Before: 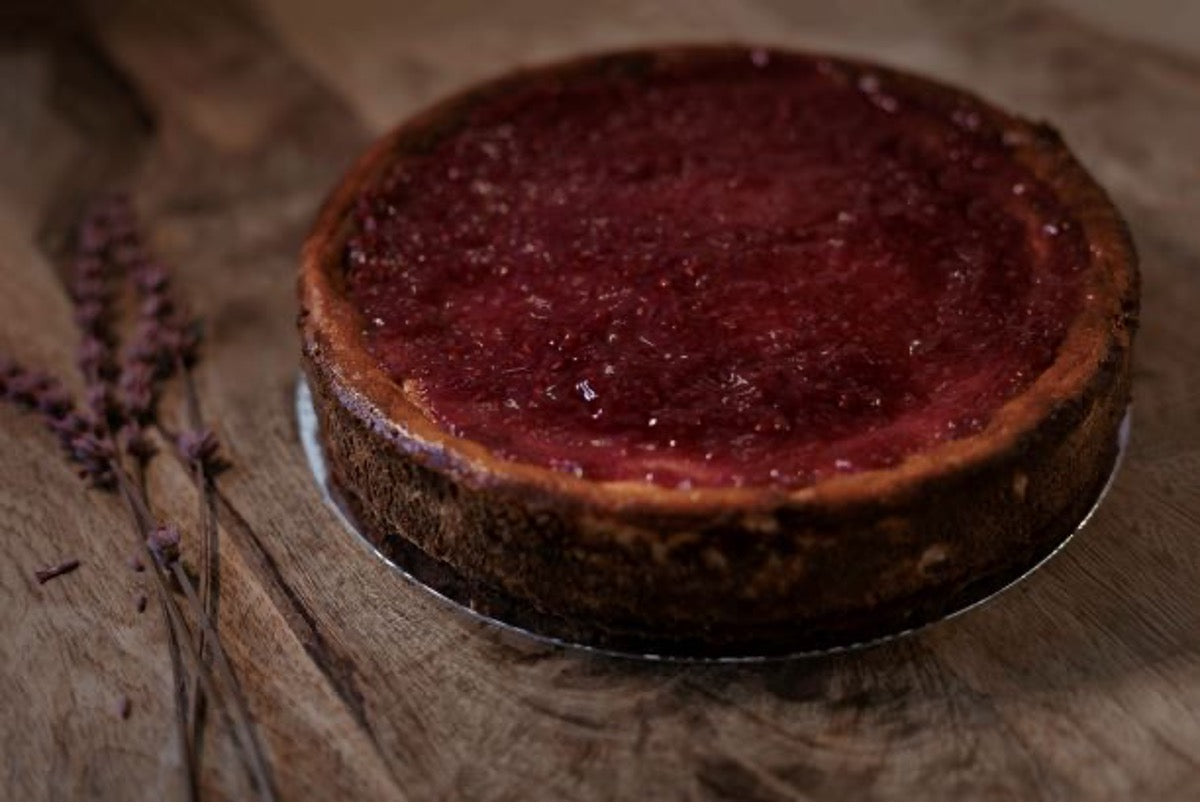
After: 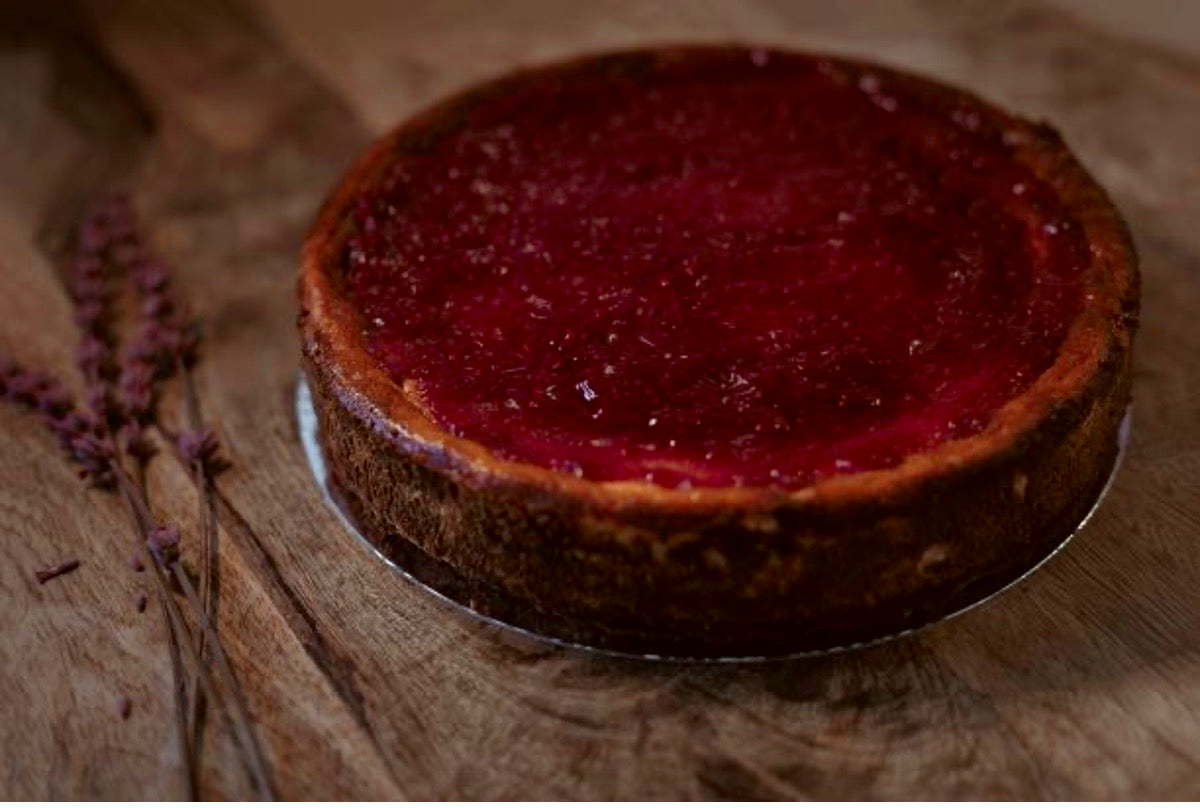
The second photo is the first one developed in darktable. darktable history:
color correction: highlights a* -2.95, highlights b* -2.61, shadows a* 2.43, shadows b* 3
color zones: curves: ch0 [(0.004, 0.305) (0.261, 0.623) (0.389, 0.399) (0.708, 0.571) (0.947, 0.34)]; ch1 [(0.025, 0.645) (0.229, 0.584) (0.326, 0.551) (0.484, 0.262) (0.757, 0.643)]
